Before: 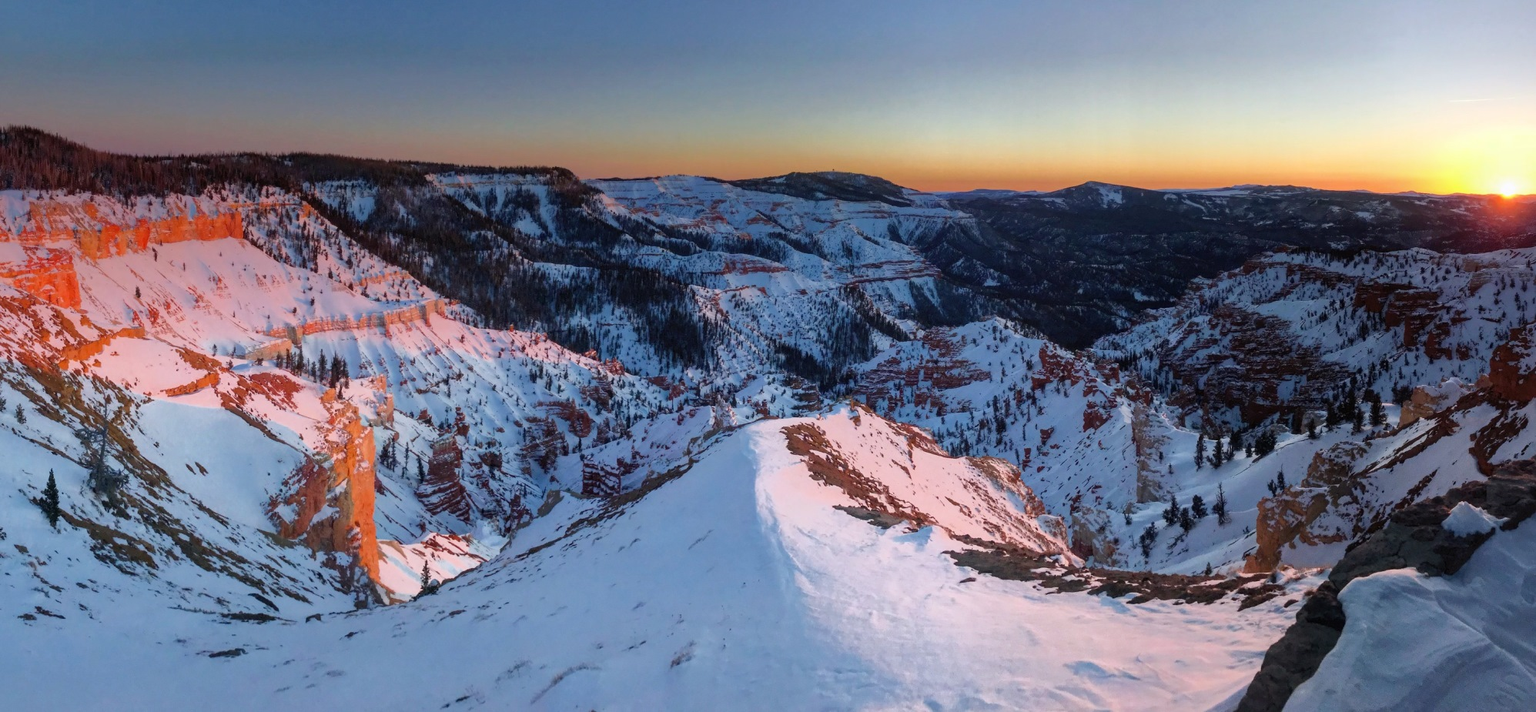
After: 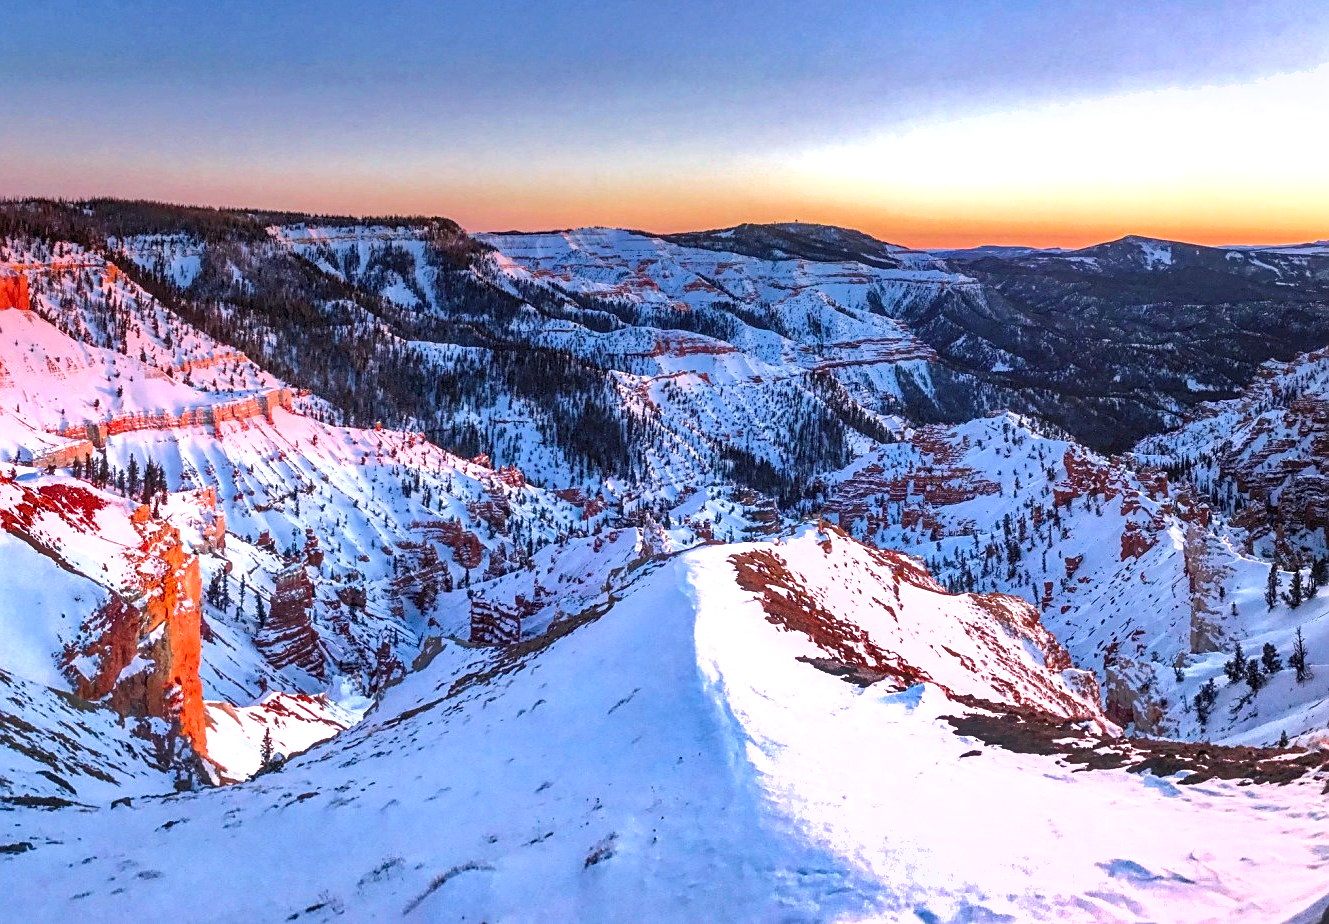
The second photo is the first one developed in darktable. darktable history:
crop and rotate: left 14.436%, right 18.898%
shadows and highlights: soften with gaussian
exposure: exposure 1.15 EV, compensate highlight preservation false
white balance: red 1.05, blue 1.072
sharpen: on, module defaults
color zones: curves: ch0 [(0, 0.444) (0.143, 0.442) (0.286, 0.441) (0.429, 0.441) (0.571, 0.441) (0.714, 0.441) (0.857, 0.442) (1, 0.444)]
local contrast: detail 130%
